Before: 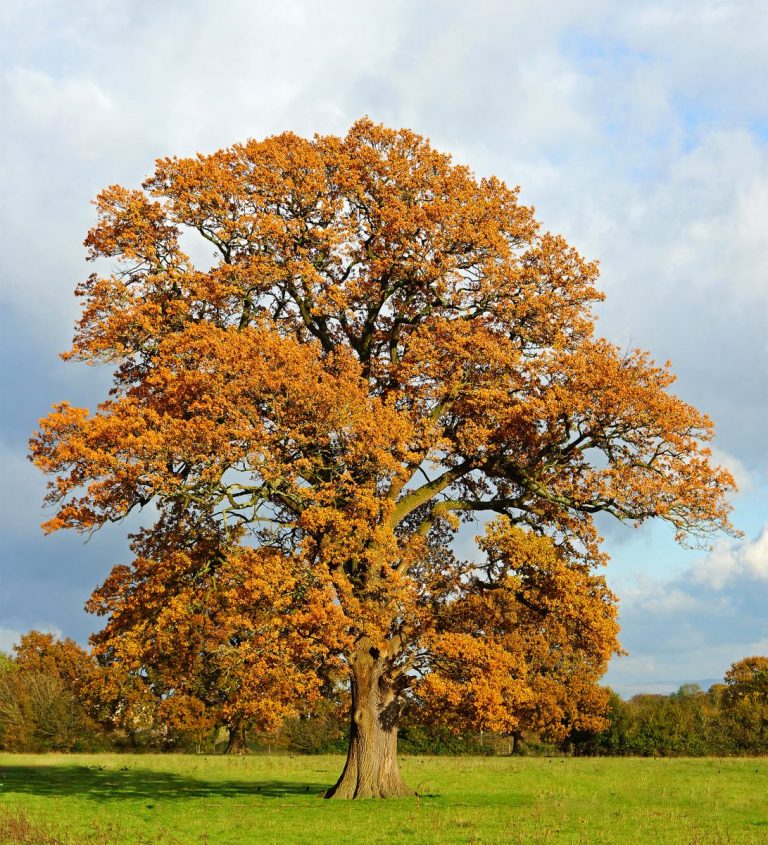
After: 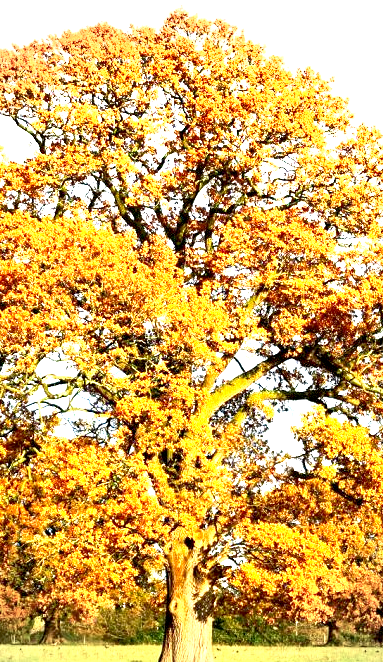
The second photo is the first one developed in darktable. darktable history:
crop and rotate: angle 0.02°, left 24.217%, top 13.052%, right 25.932%, bottom 8.613%
vignetting: on, module defaults
exposure: black level correction 0.006, exposure 2.083 EV, compensate highlight preservation false
shadows and highlights: shadows 51.94, highlights -28.66, soften with gaussian
